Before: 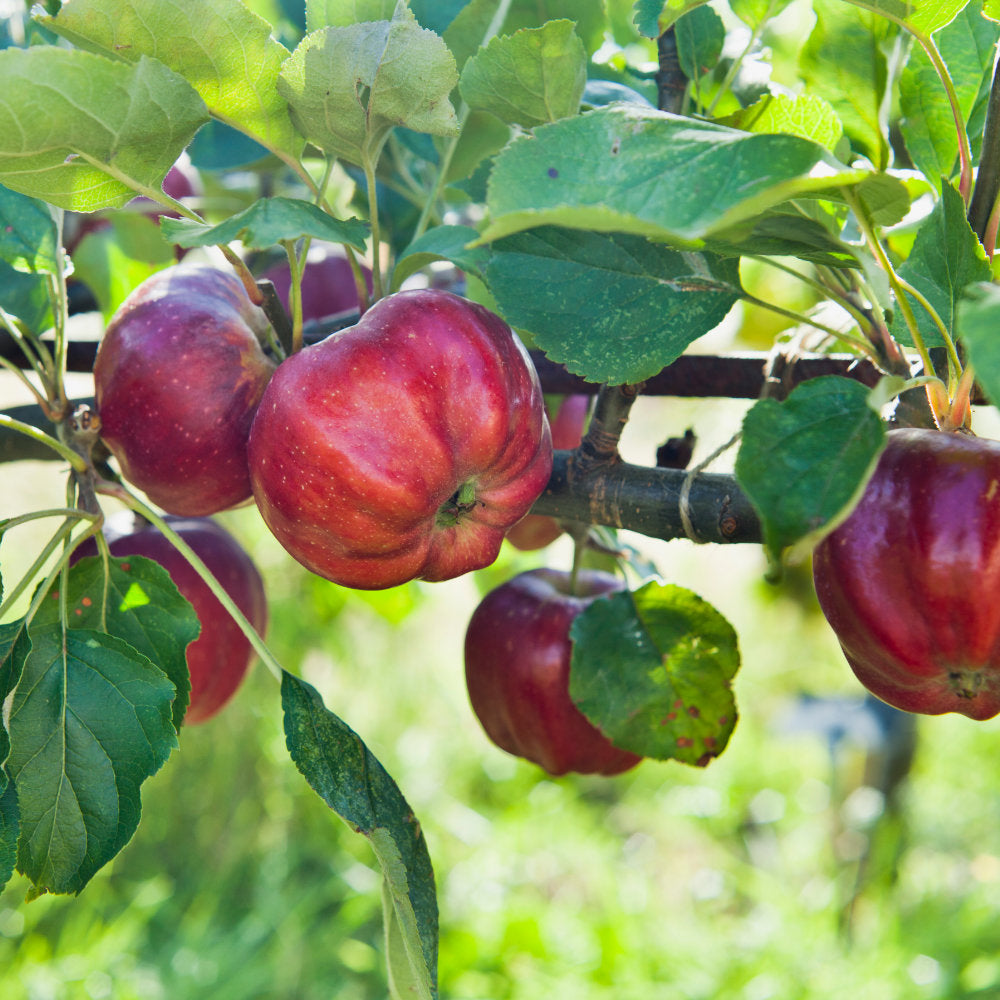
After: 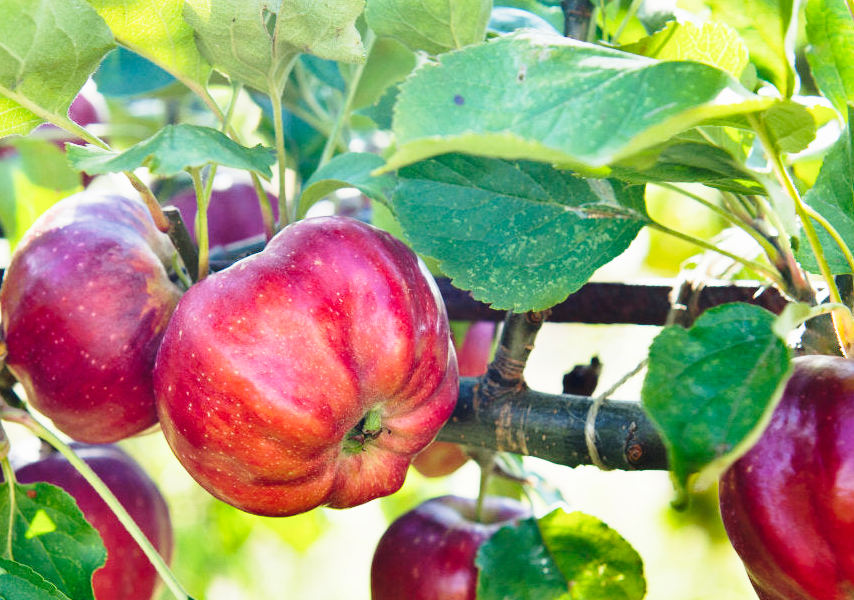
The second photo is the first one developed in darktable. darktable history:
crop and rotate: left 9.468%, top 7.33%, right 5.044%, bottom 32.65%
base curve: curves: ch0 [(0, 0) (0.028, 0.03) (0.121, 0.232) (0.46, 0.748) (0.859, 0.968) (1, 1)], preserve colors none
